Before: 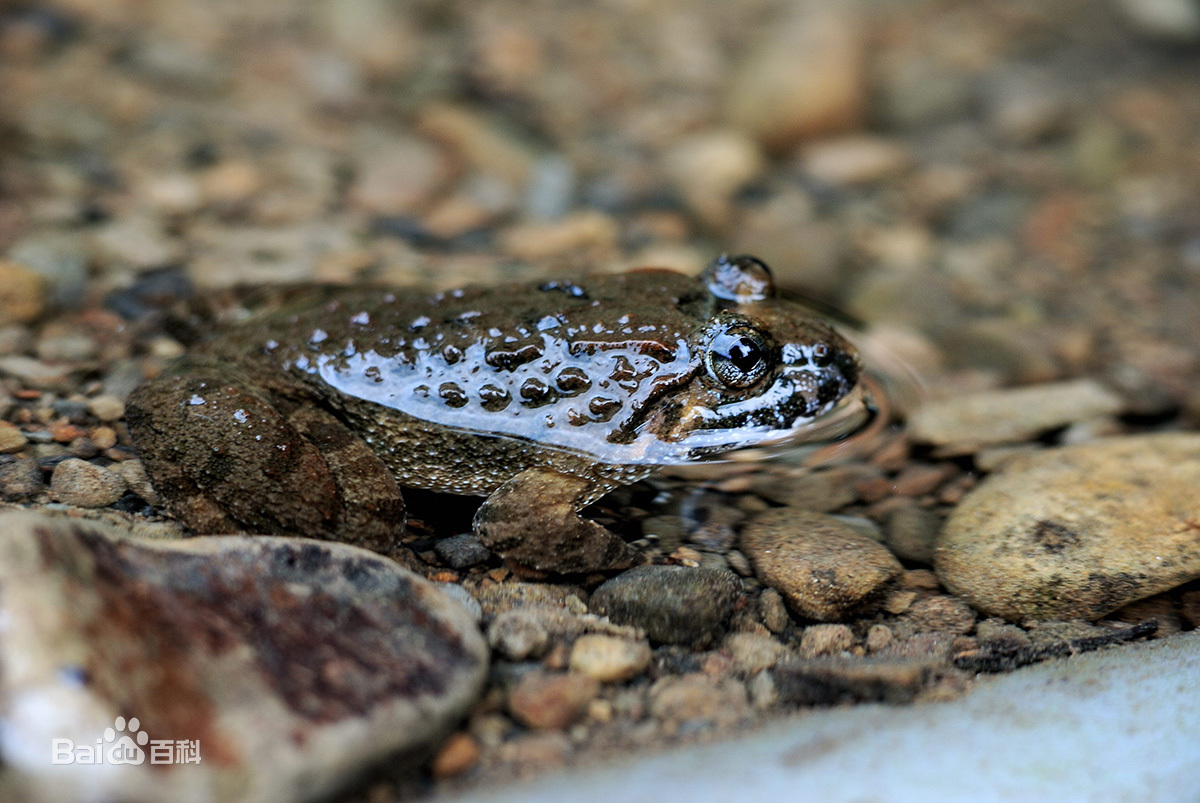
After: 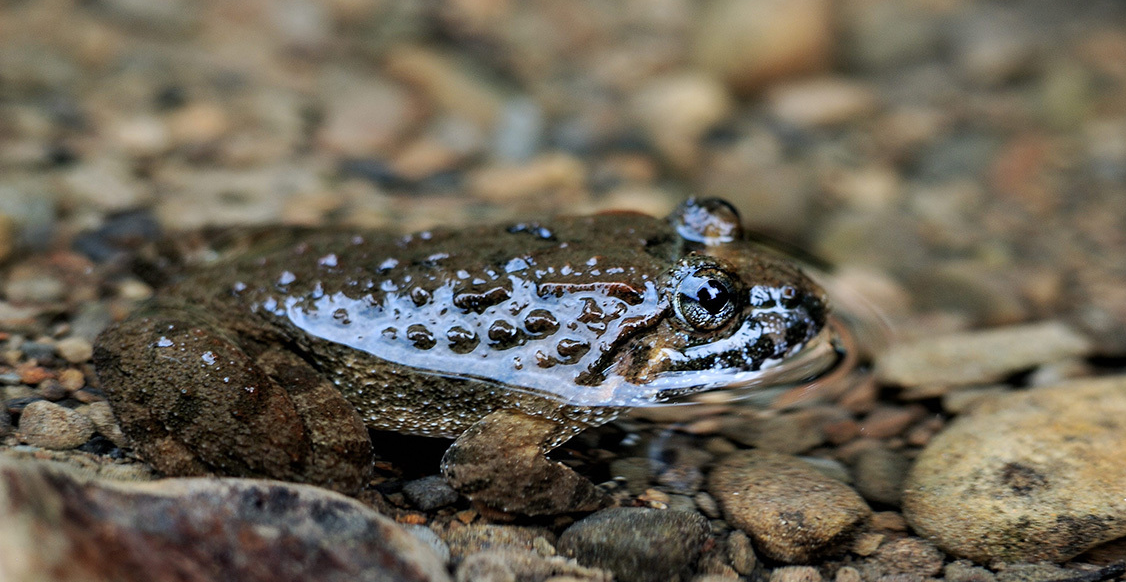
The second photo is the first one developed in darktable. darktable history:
crop: left 2.737%, top 7.287%, right 3.421%, bottom 20.179%
shadows and highlights: shadows -24.28, highlights 49.77, soften with gaussian
